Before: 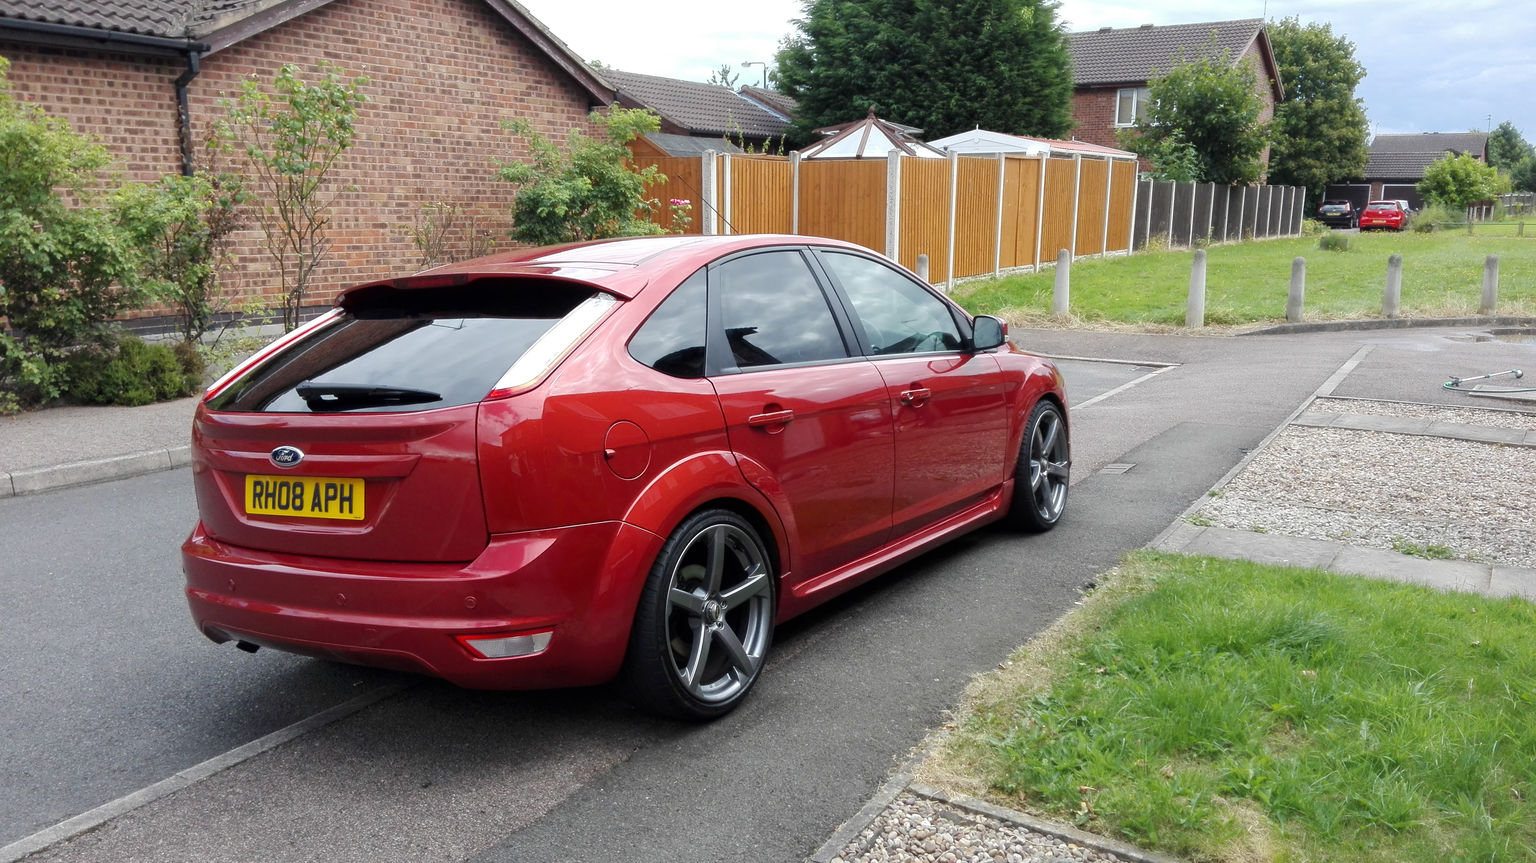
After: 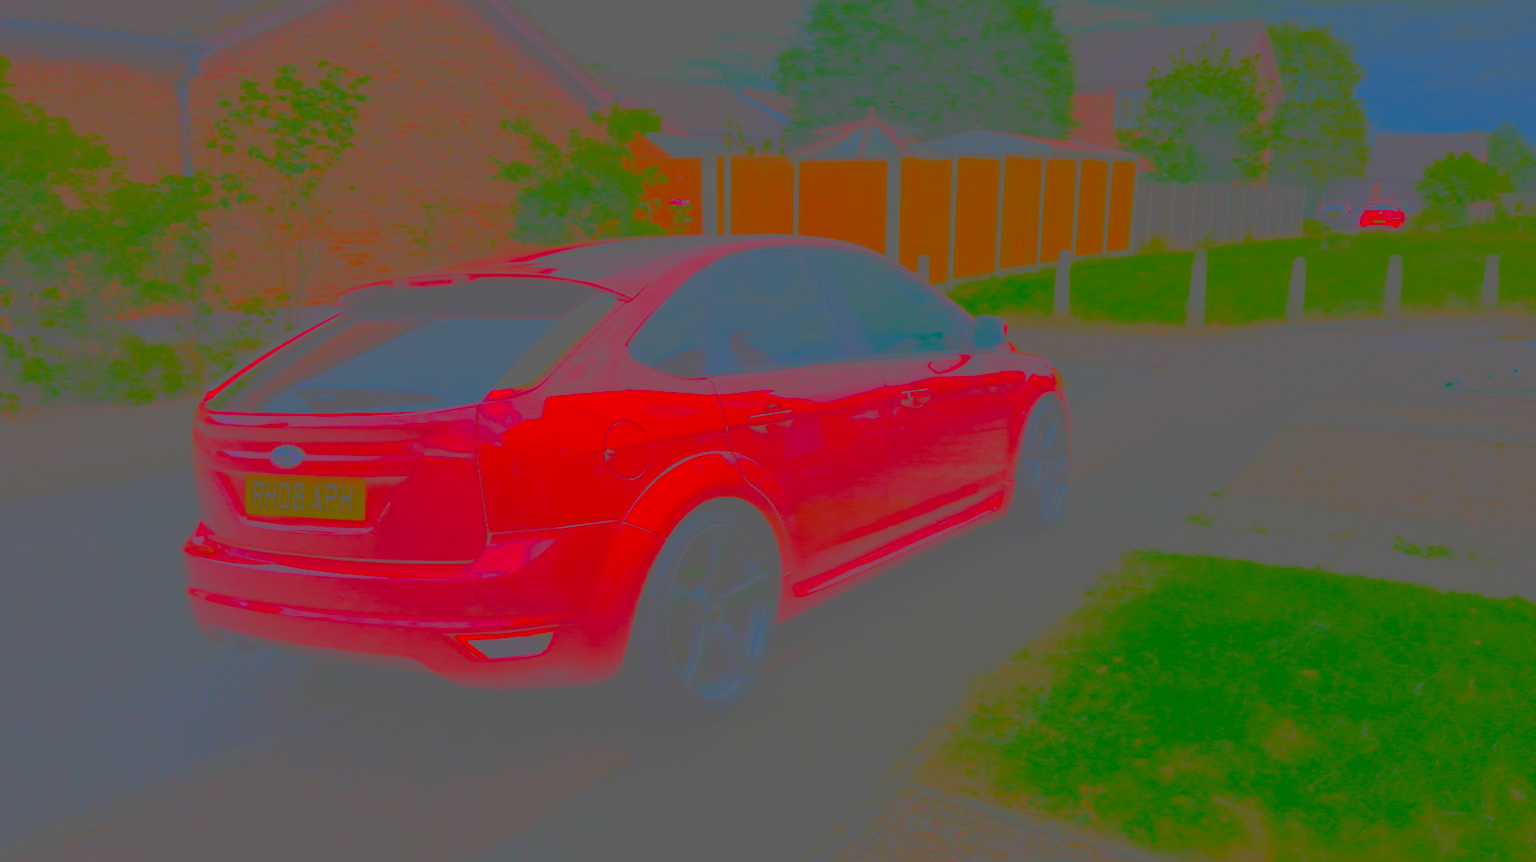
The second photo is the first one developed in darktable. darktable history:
contrast brightness saturation: contrast -0.981, brightness -0.167, saturation 0.74
local contrast: highlights 58%, detail 147%
